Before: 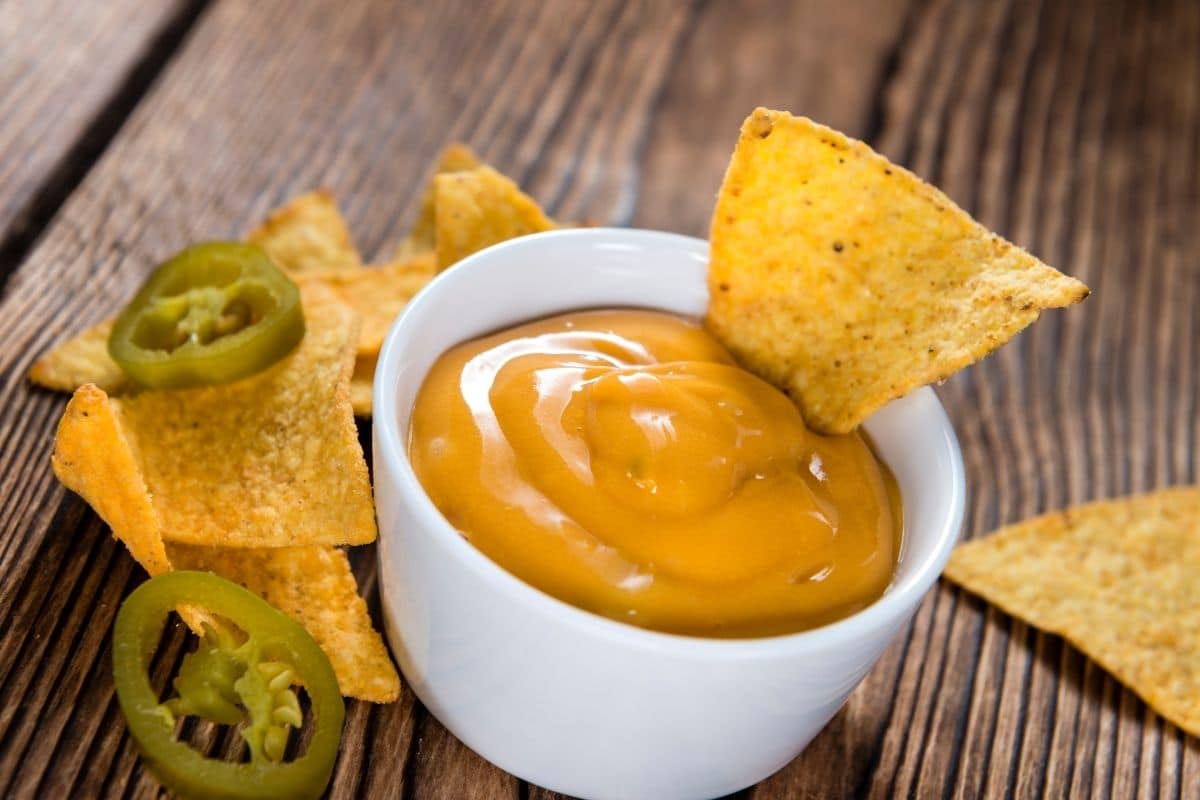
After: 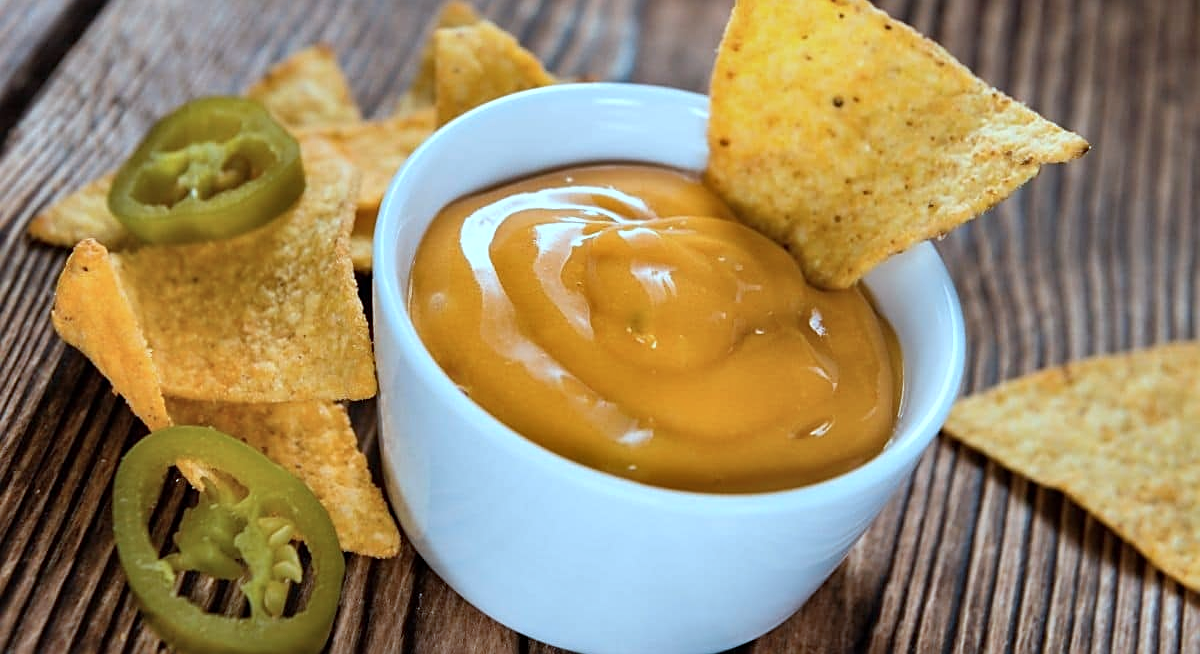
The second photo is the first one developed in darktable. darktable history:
shadows and highlights: soften with gaussian
crop and rotate: top 18.178%
sharpen: on, module defaults
color correction: highlights a* -10.7, highlights b* -19.37
